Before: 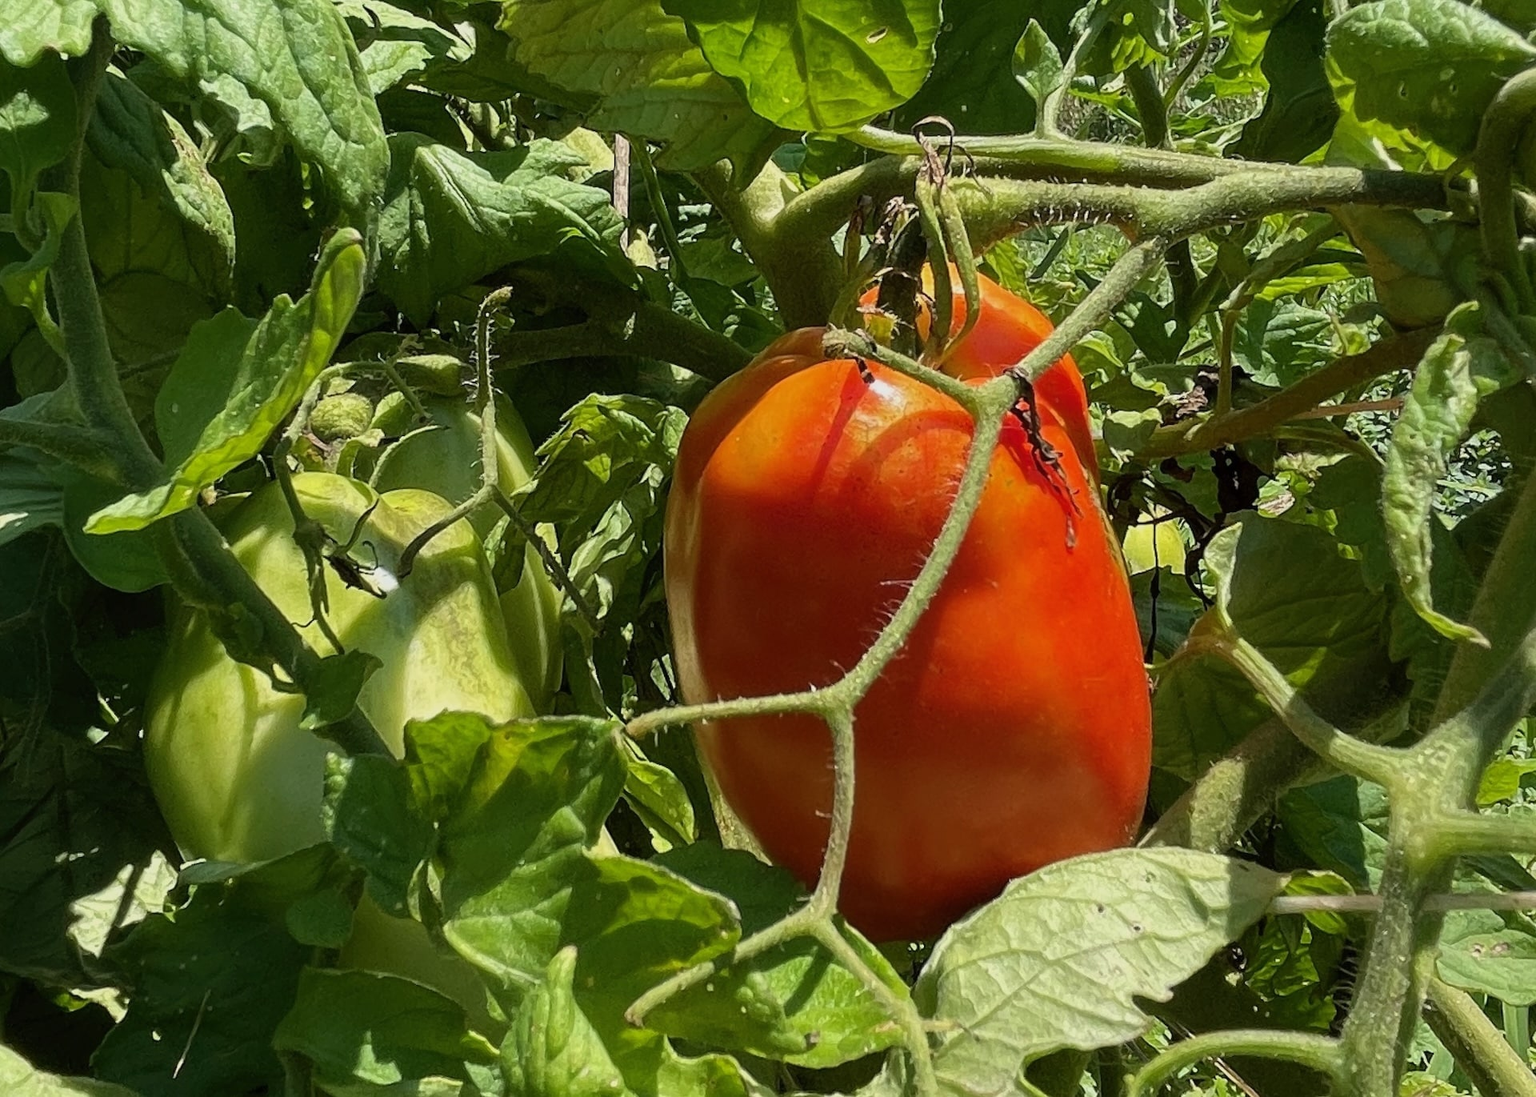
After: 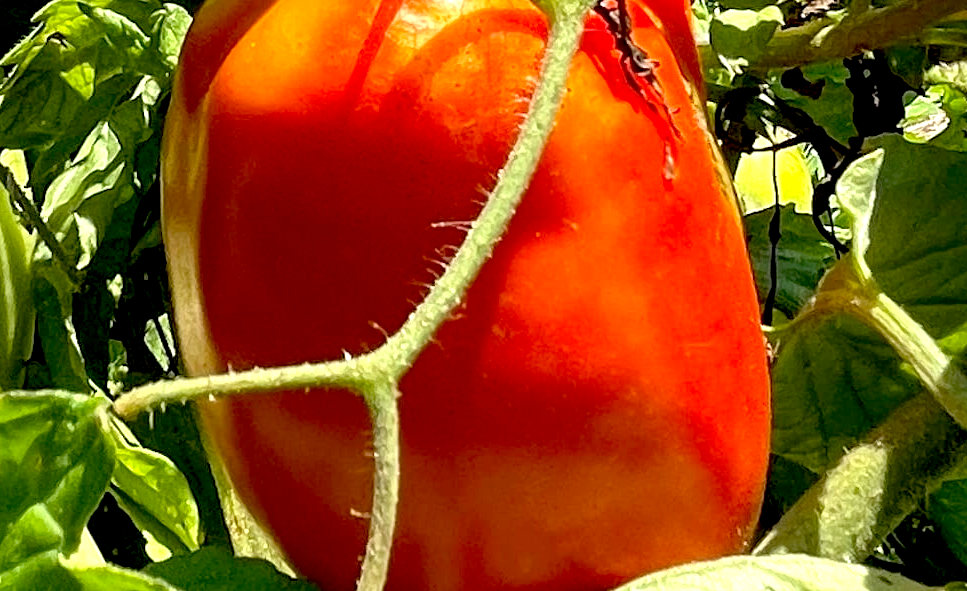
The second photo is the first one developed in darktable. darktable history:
exposure: black level correction 0.01, exposure 1 EV, compensate highlight preservation false
crop: left 34.851%, top 36.801%, right 14.744%, bottom 20.03%
